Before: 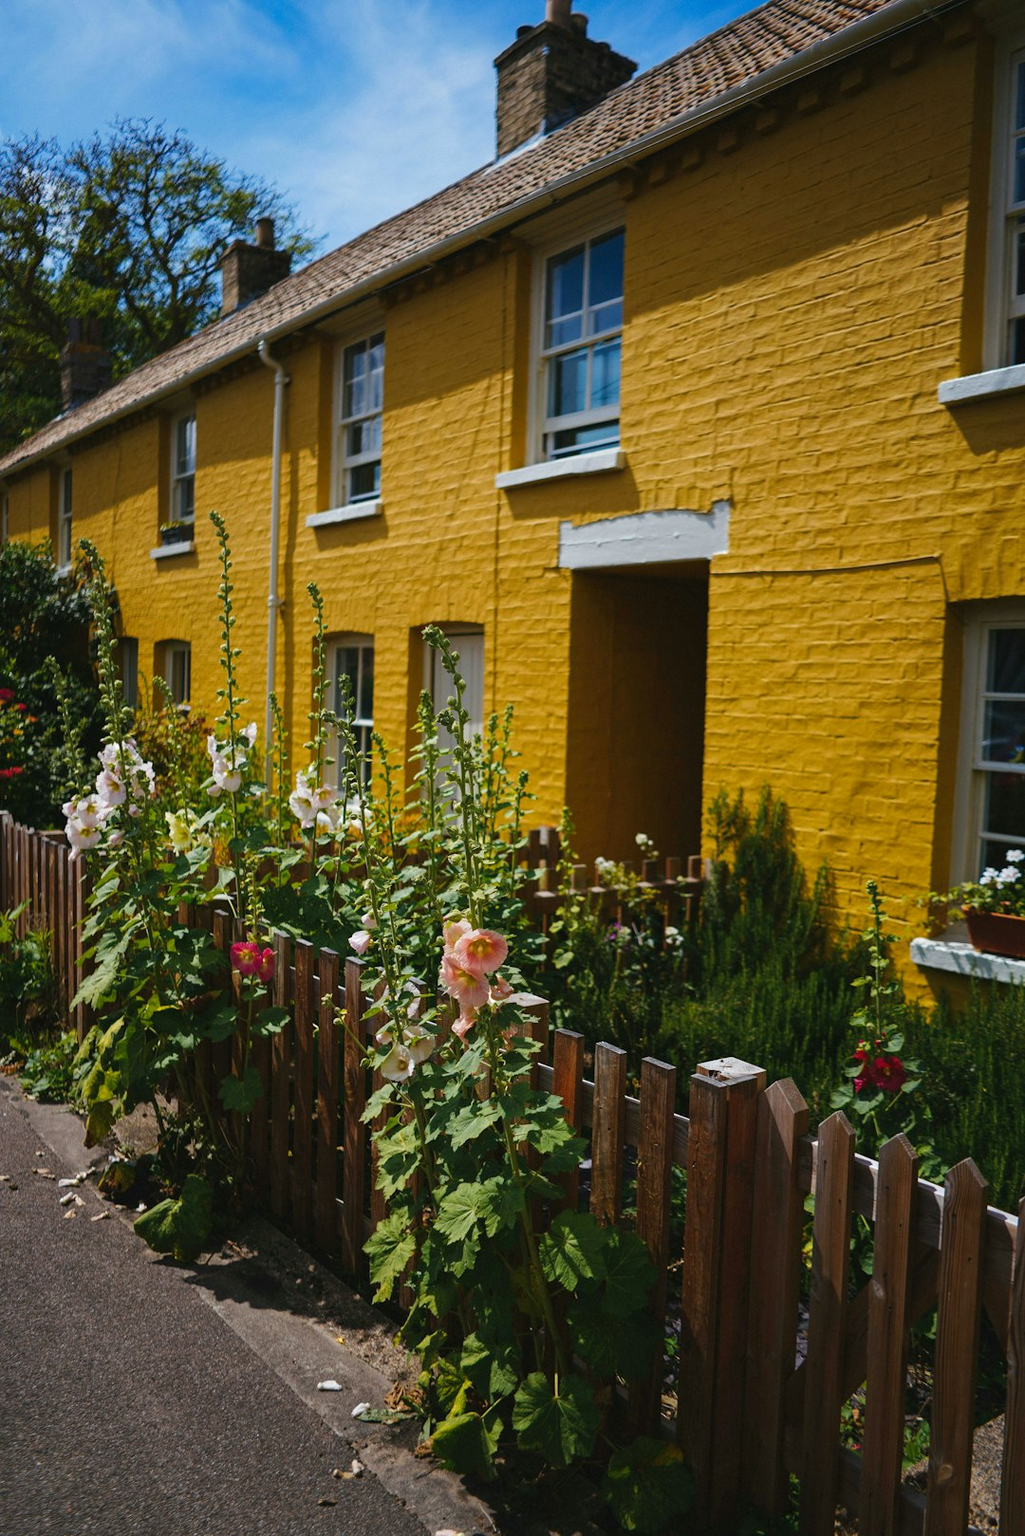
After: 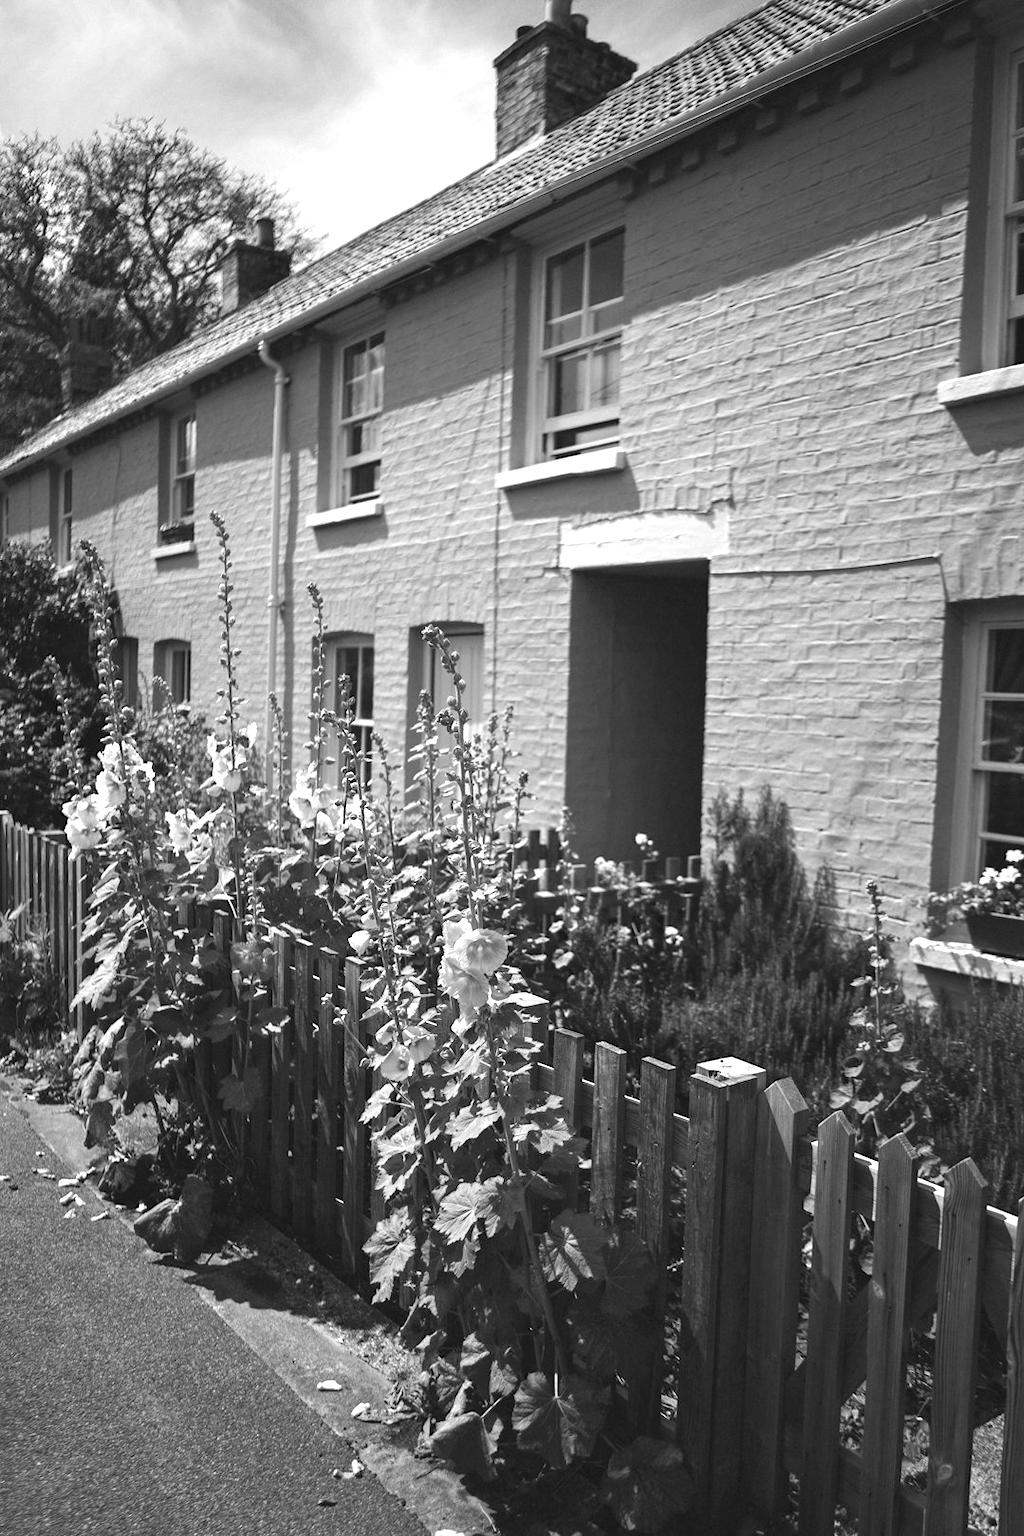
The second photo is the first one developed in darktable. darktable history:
color correction: highlights a* -4.28, highlights b* 6.53
monochrome: on, module defaults
exposure: black level correction 0, exposure 1.1 EV, compensate exposure bias true, compensate highlight preservation false
